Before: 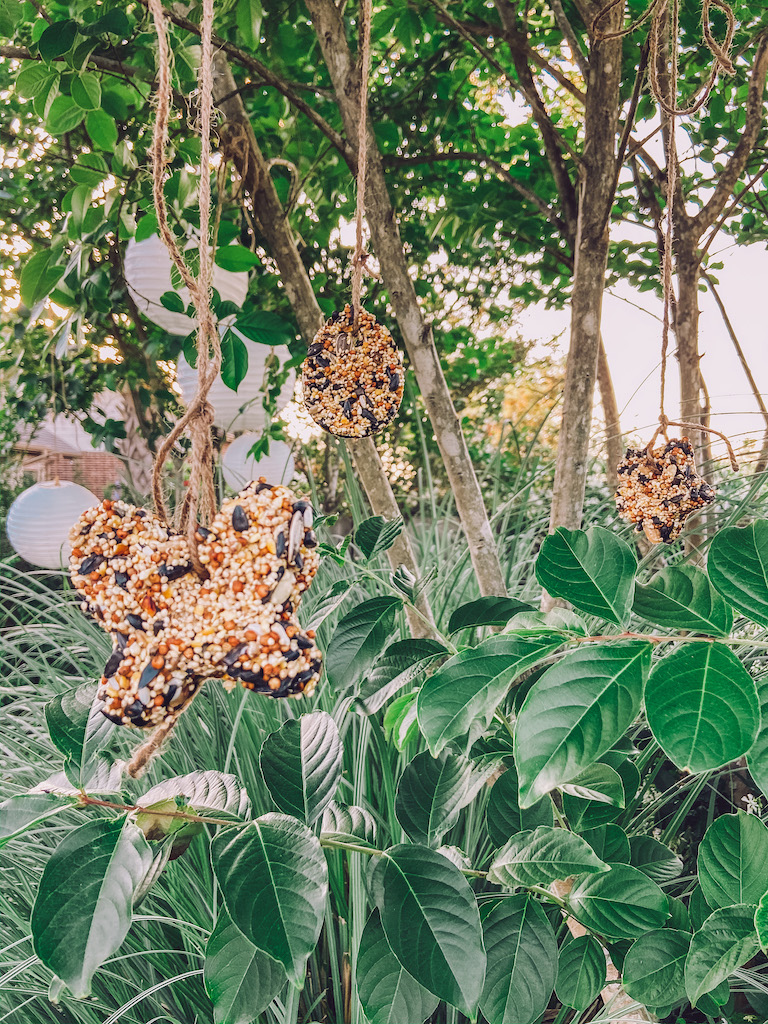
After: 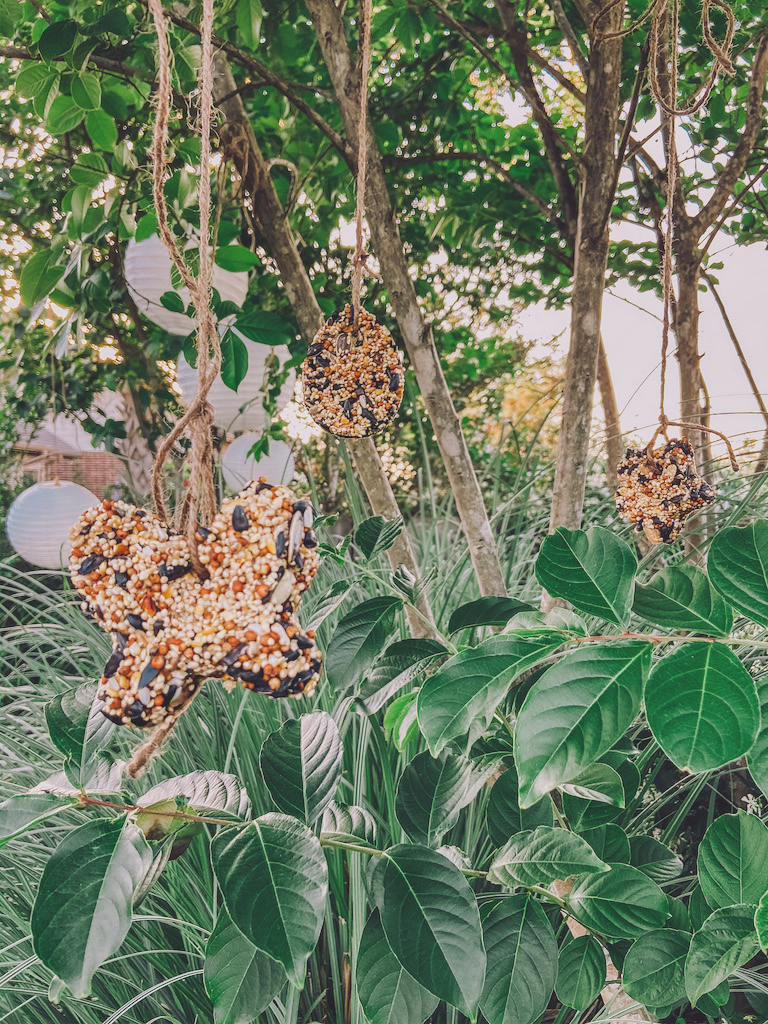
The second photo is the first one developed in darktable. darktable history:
shadows and highlights: soften with gaussian
exposure: black level correction -0.013, exposure -0.191 EV, compensate exposure bias true, compensate highlight preservation false
